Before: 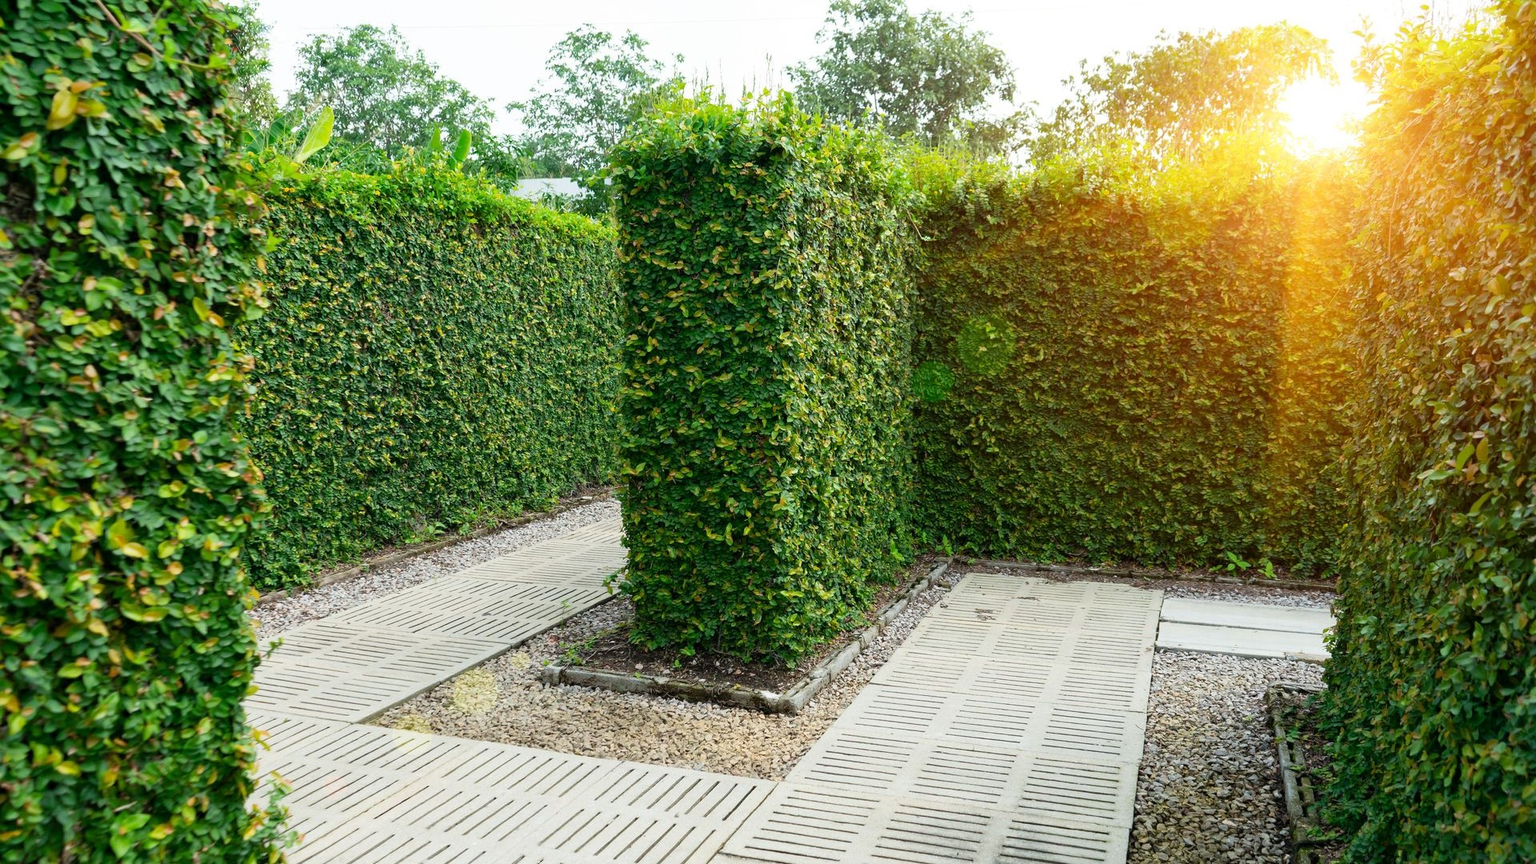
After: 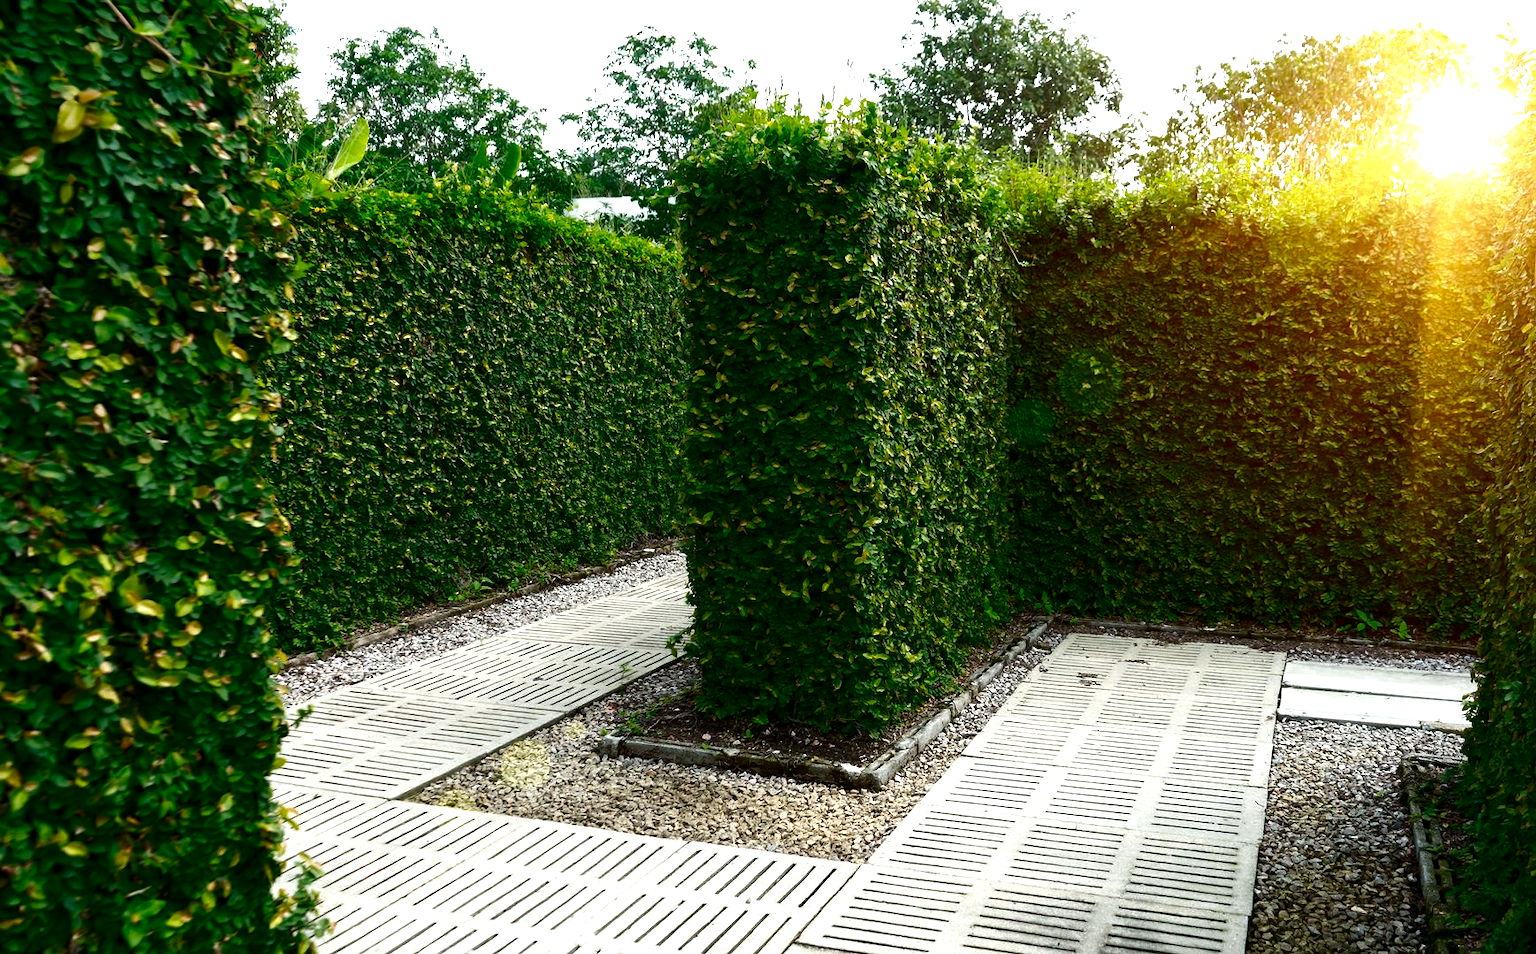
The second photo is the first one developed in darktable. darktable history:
color zones: curves: ch0 [(0, 0.558) (0.143, 0.548) (0.286, 0.447) (0.429, 0.259) (0.571, 0.5) (0.714, 0.5) (0.857, 0.593) (1, 0.558)]; ch1 [(0, 0.543) (0.01, 0.544) (0.12, 0.492) (0.248, 0.458) (0.5, 0.534) (0.748, 0.5) (0.99, 0.469) (1, 0.543)]; ch2 [(0, 0.507) (0.143, 0.522) (0.286, 0.505) (0.429, 0.5) (0.571, 0.5) (0.714, 0.5) (0.857, 0.5) (1, 0.507)]
contrast brightness saturation: brightness -0.504
crop: right 9.489%, bottom 0.043%
exposure: black level correction 0, exposure 0.499 EV, compensate highlight preservation false
